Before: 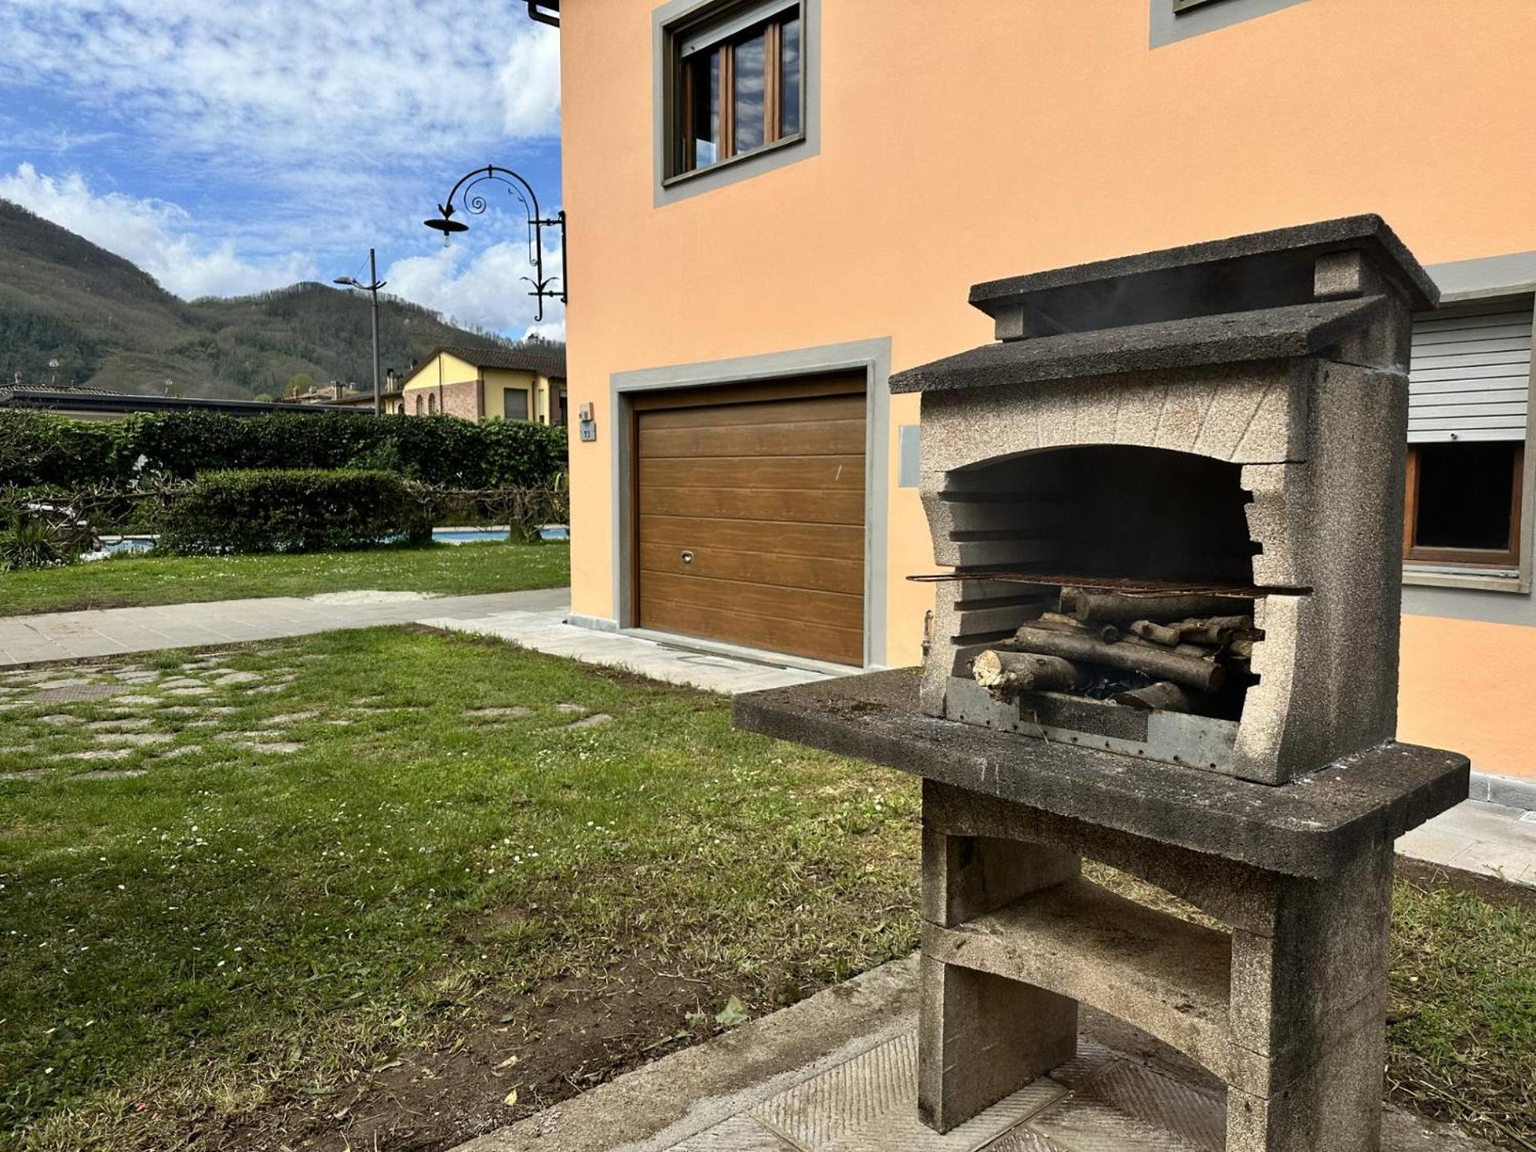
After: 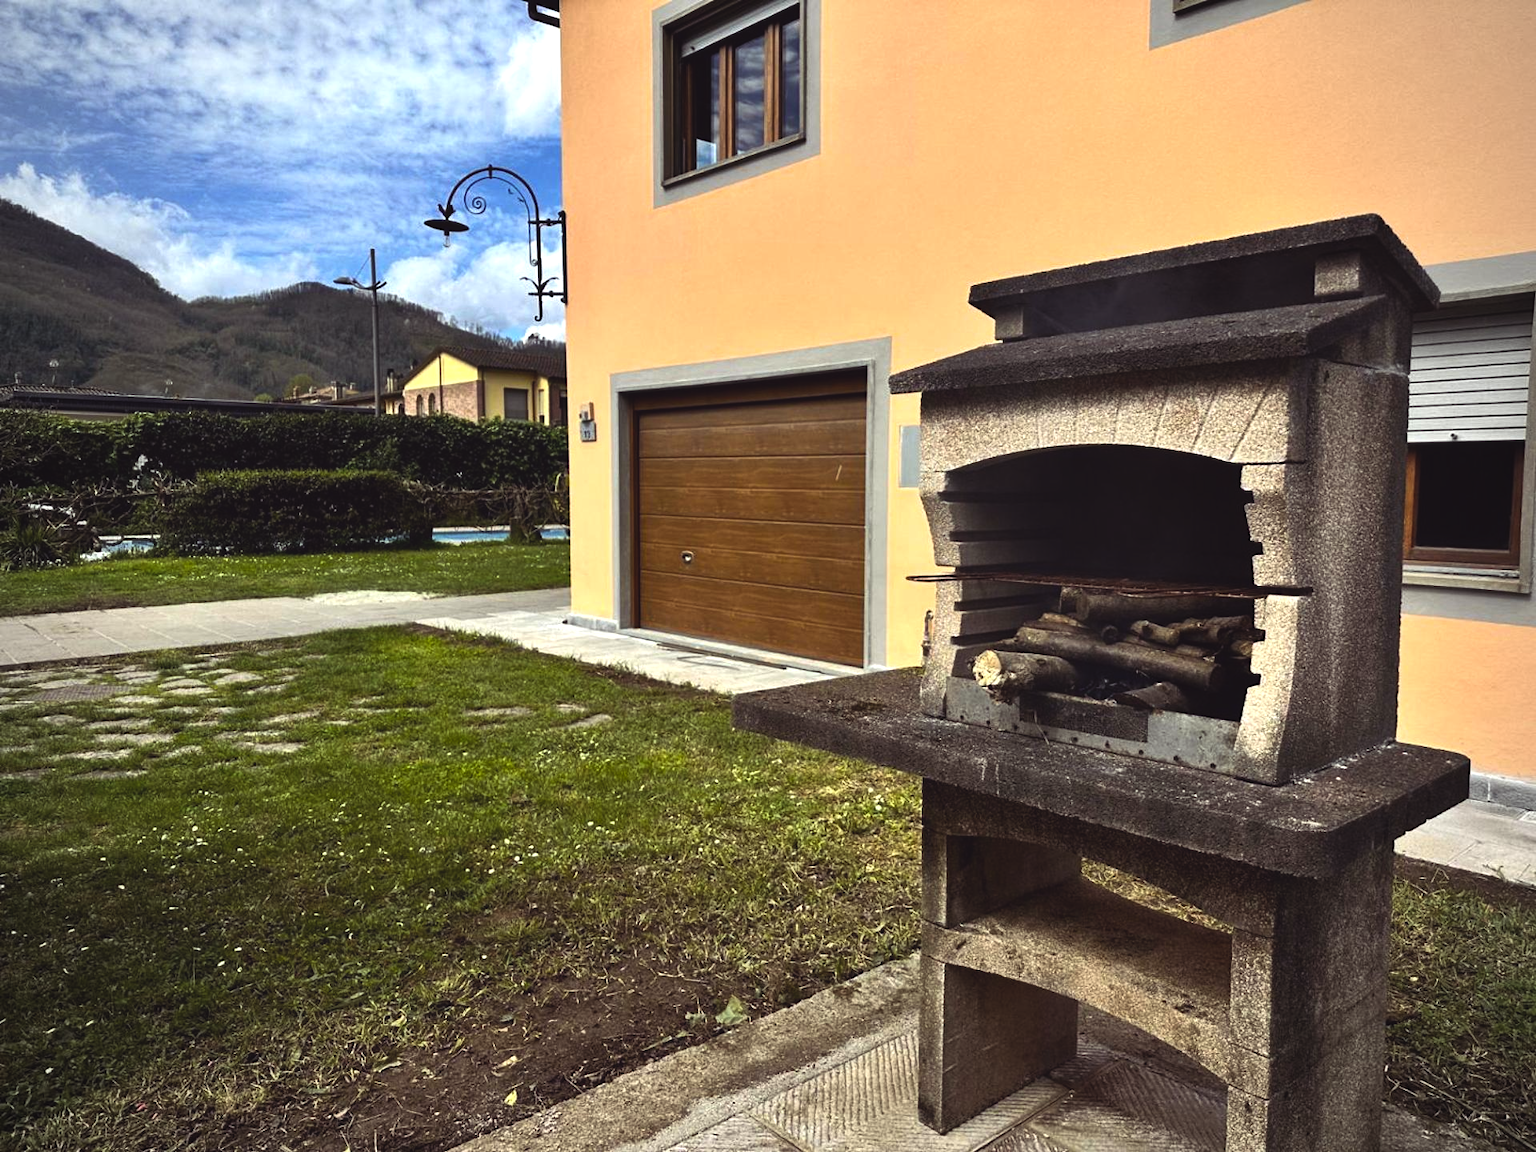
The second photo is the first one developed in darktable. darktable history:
exposure: black level correction -0.013, exposure -0.196 EV, compensate highlight preservation false
color balance rgb: shadows lift › chroma 6.261%, shadows lift › hue 304.98°, linear chroma grading › global chroma 9.884%, perceptual saturation grading › global saturation 16.01%, perceptual brilliance grading › highlights 14.443%, perceptual brilliance grading › mid-tones -6.143%, perceptual brilliance grading › shadows -27.008%, global vibrance 5.068%, contrast 3.111%
vignetting: fall-off radius 60.9%, brightness -0.575
